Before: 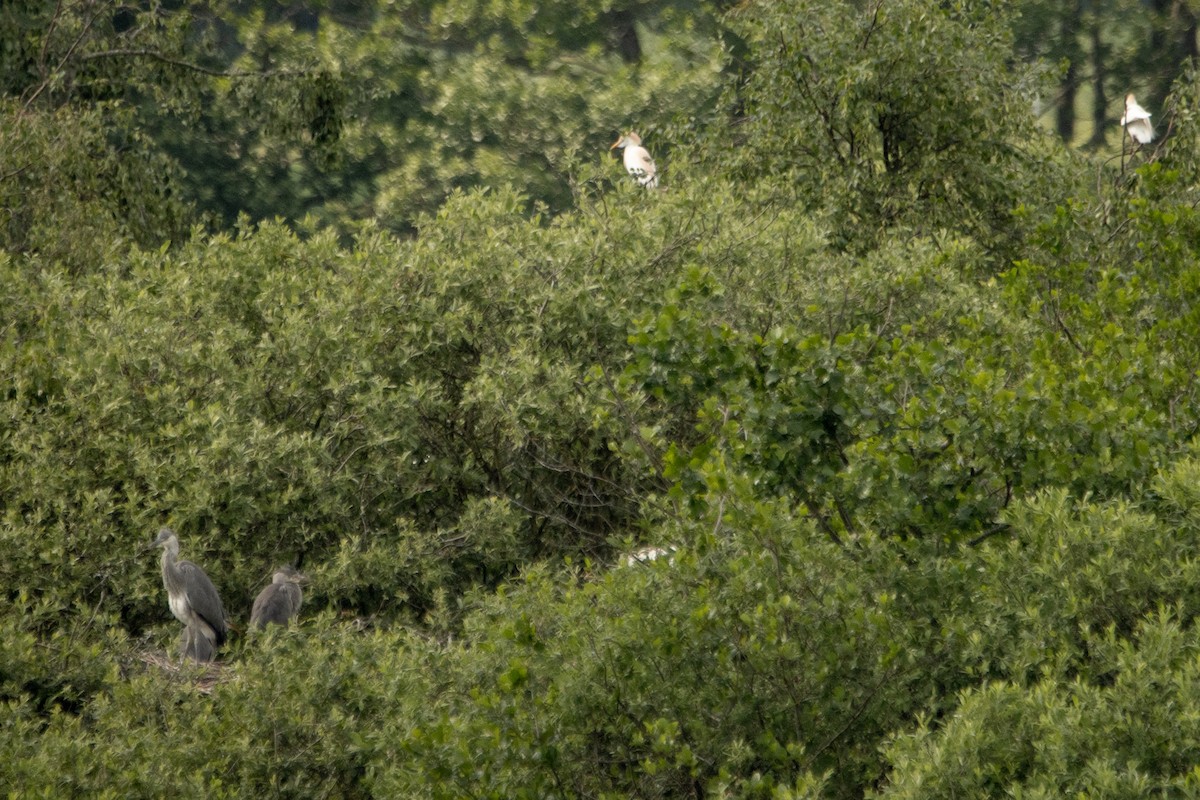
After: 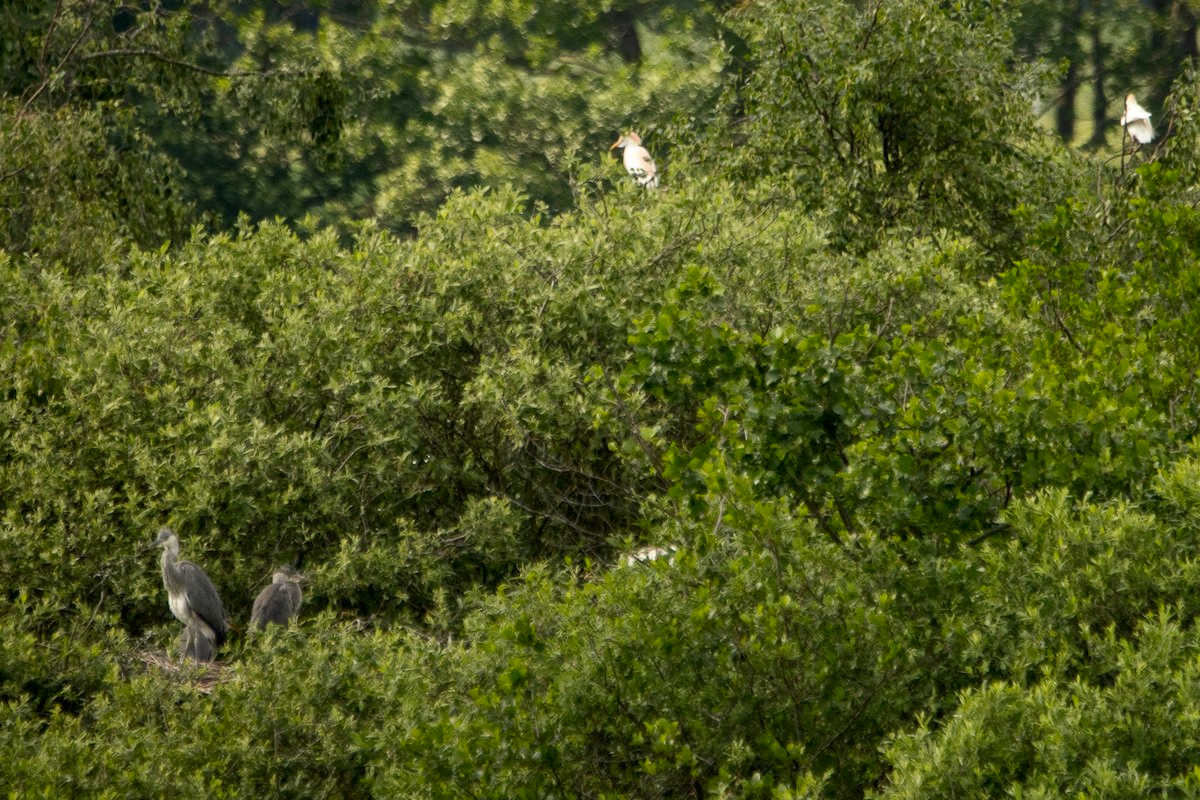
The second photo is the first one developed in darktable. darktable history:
contrast brightness saturation: contrast 0.176, saturation 0.301
